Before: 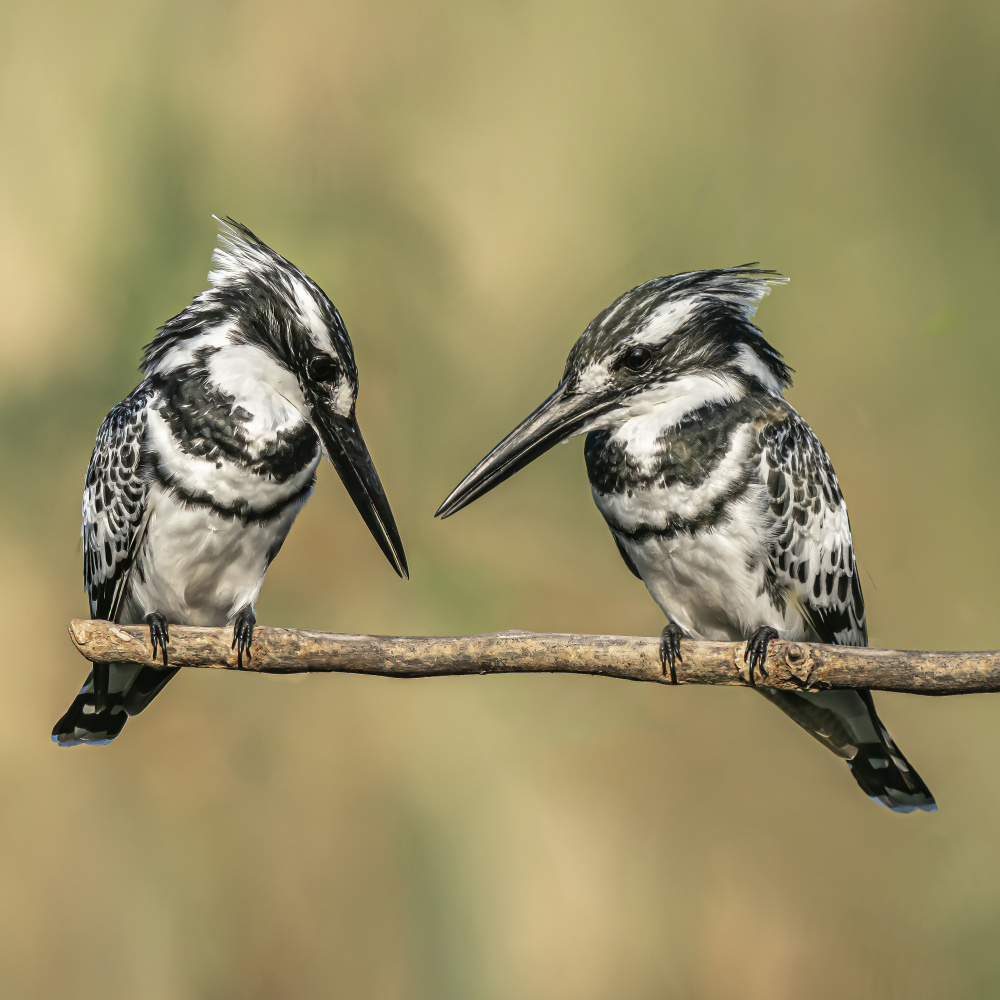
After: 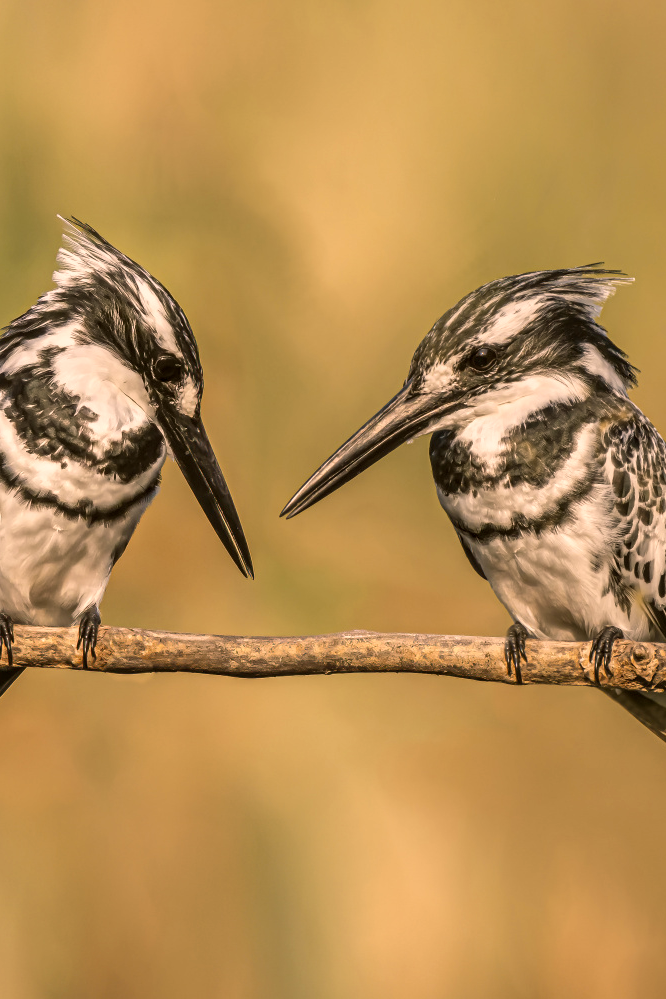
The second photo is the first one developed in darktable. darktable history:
local contrast: highlights 100%, shadows 100%, detail 120%, midtone range 0.2
crop and rotate: left 15.546%, right 17.787%
color balance rgb: shadows lift › luminance -5%, shadows lift › chroma 1.1%, shadows lift › hue 219°, power › luminance 10%, power › chroma 2.83%, power › hue 60°, highlights gain › chroma 4.52%, highlights gain › hue 33.33°, saturation formula JzAzBz (2021)
